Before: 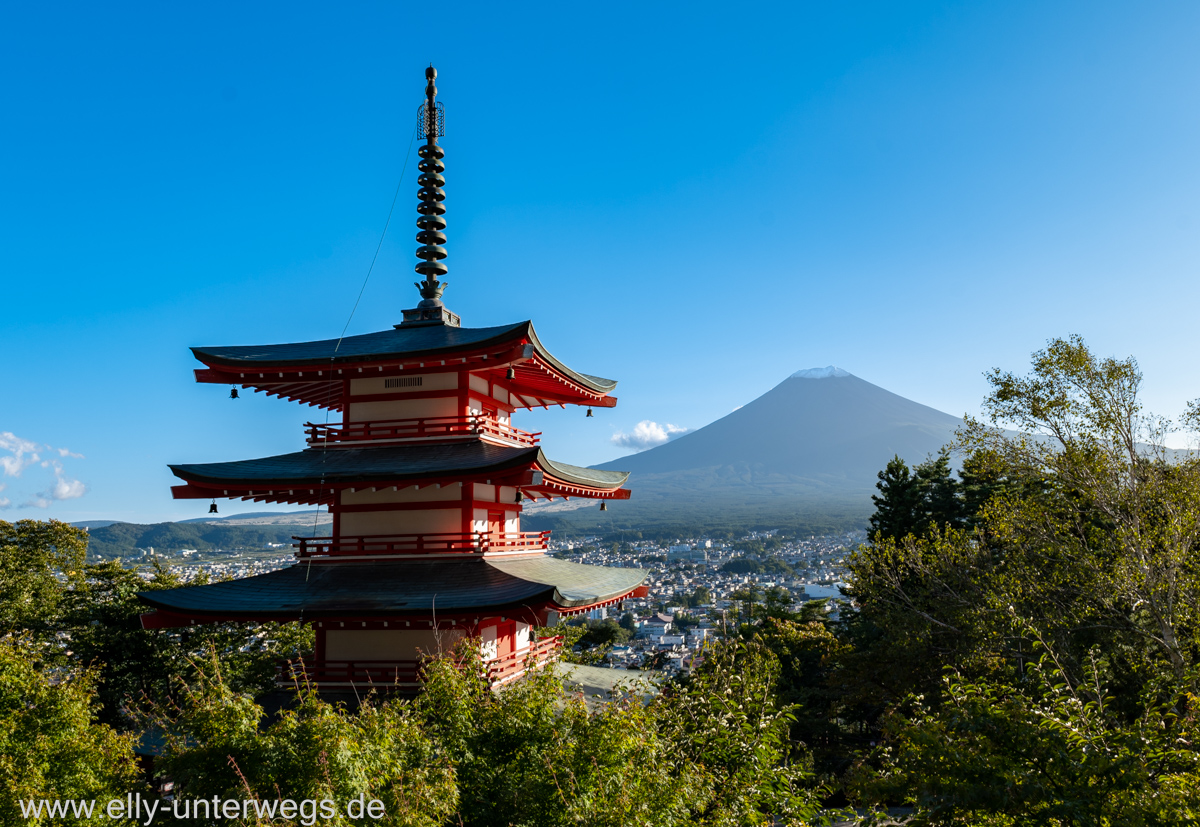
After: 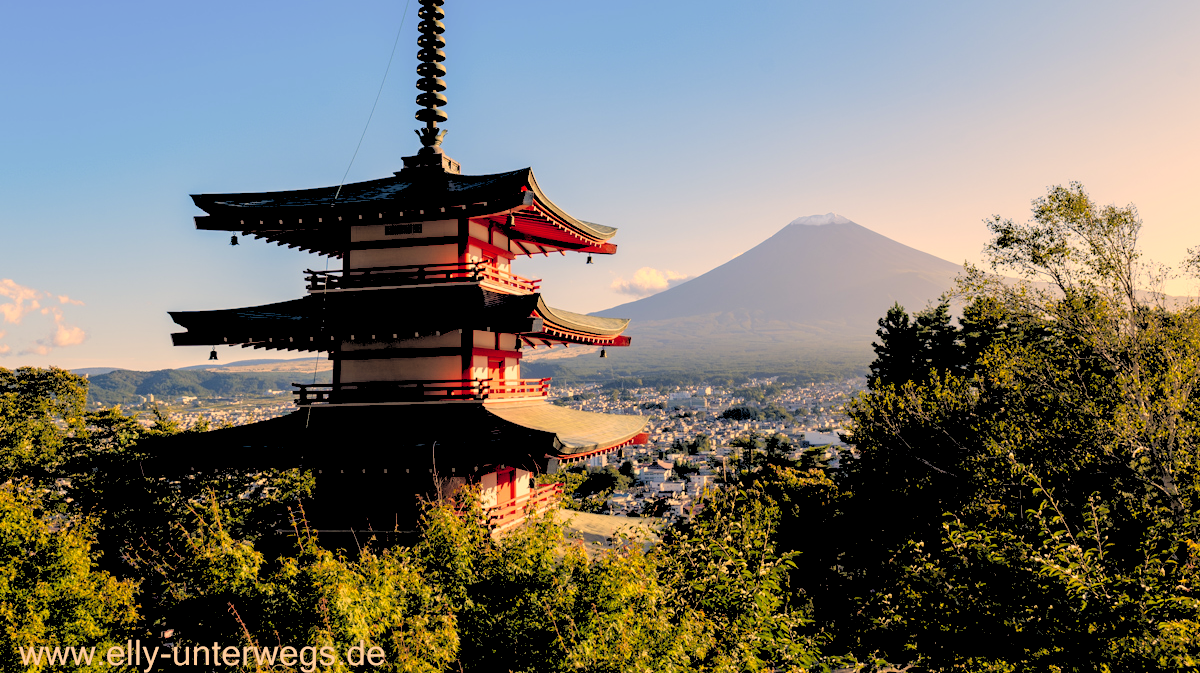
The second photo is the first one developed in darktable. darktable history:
rgb levels: levels [[0.027, 0.429, 0.996], [0, 0.5, 1], [0, 0.5, 1]]
crop and rotate: top 18.507%
color balance rgb: shadows lift › hue 87.51°, highlights gain › chroma 3.21%, highlights gain › hue 55.1°, global offset › chroma 0.15%, global offset › hue 253.66°, linear chroma grading › global chroma 0.5%
color correction: highlights a* 15, highlights b* 31.55
